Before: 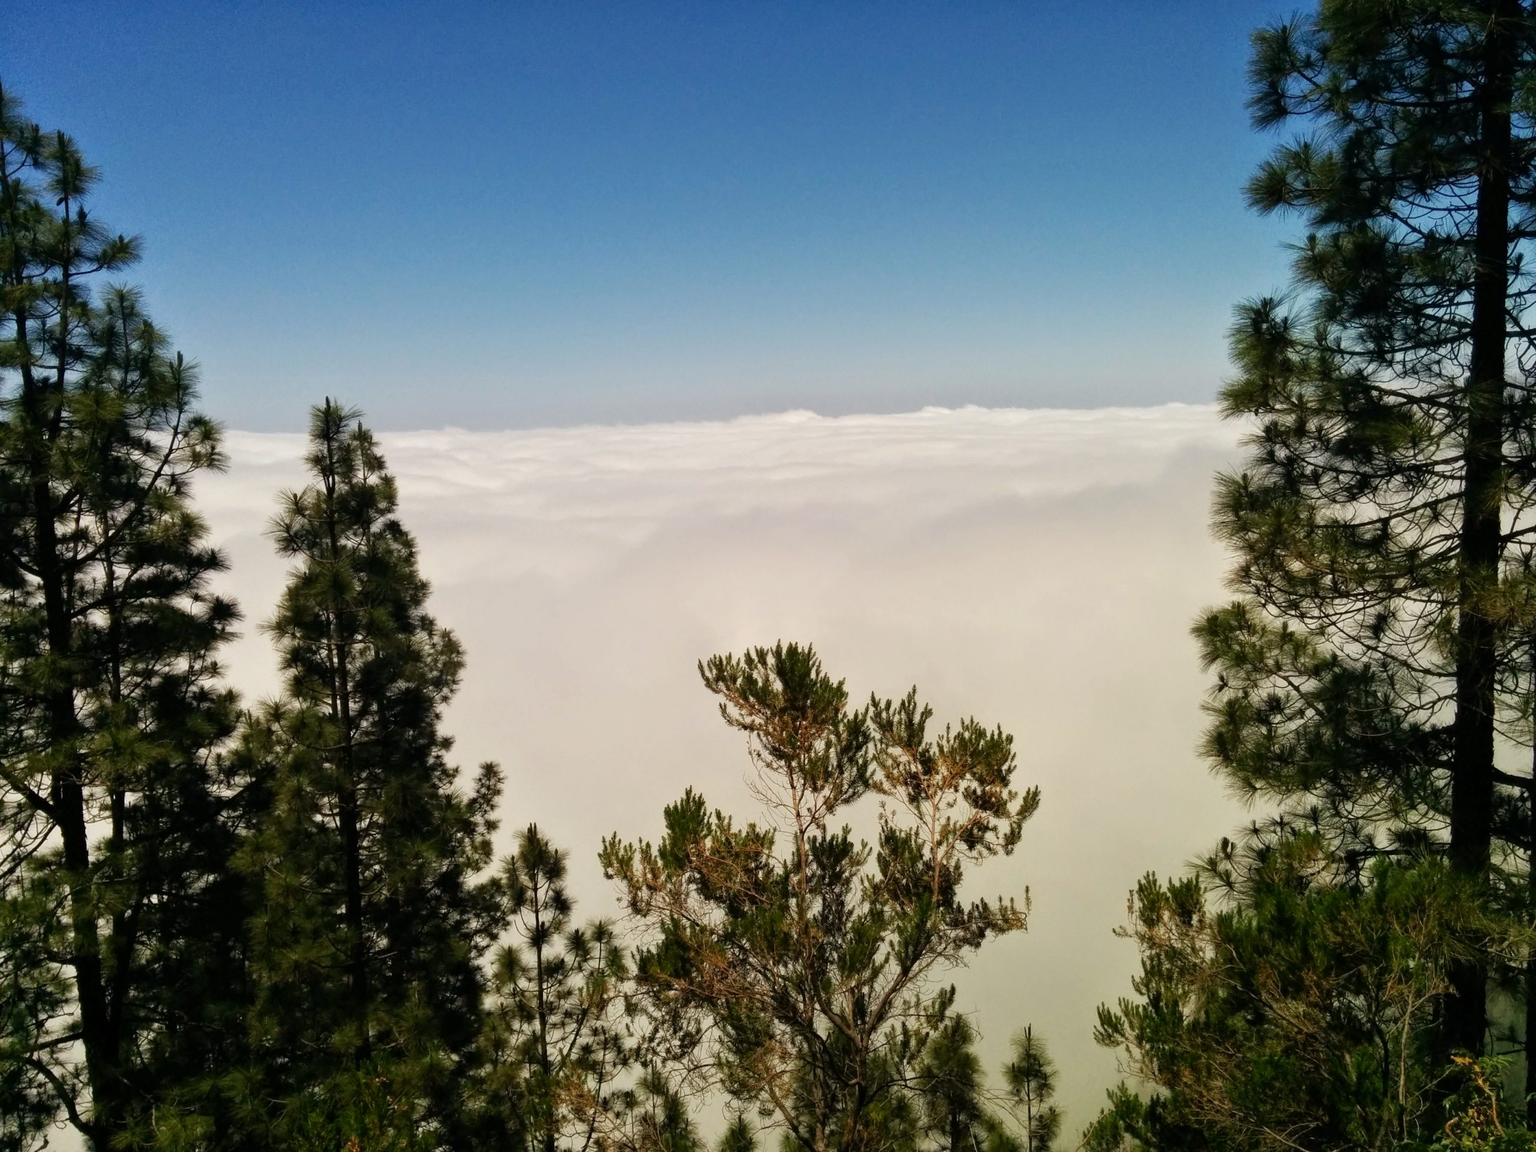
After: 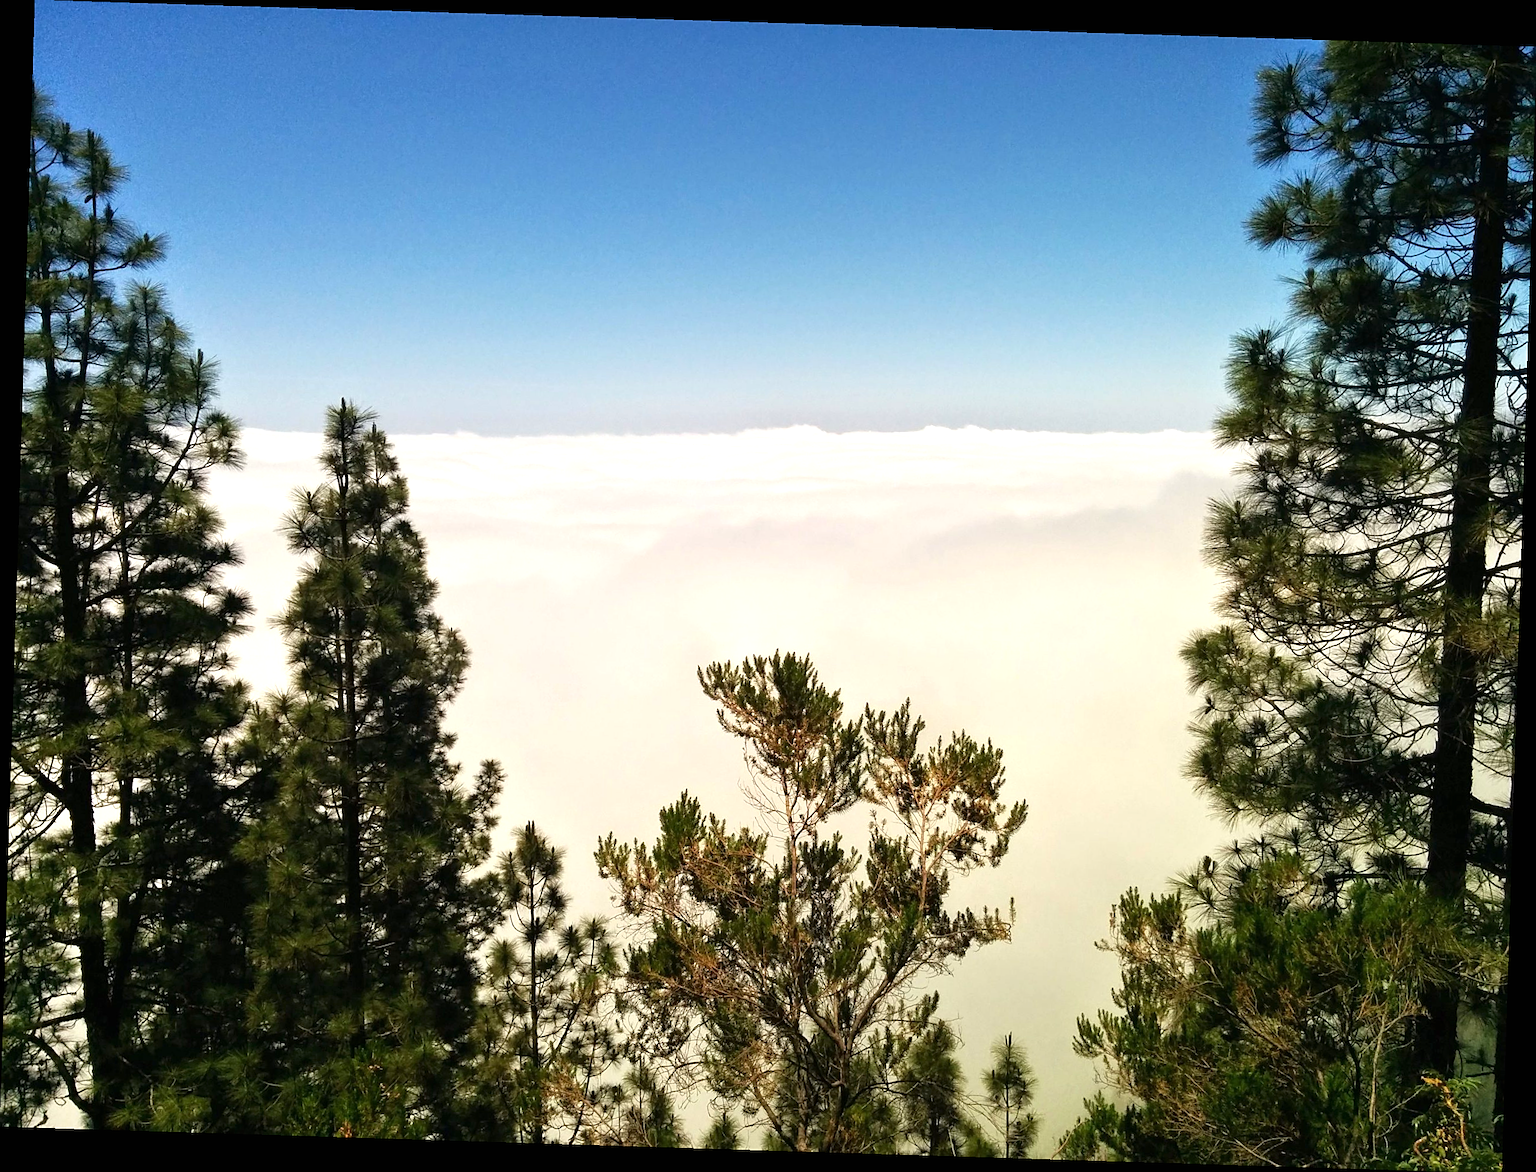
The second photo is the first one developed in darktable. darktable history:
crop and rotate: angle -1.79°
sharpen: on, module defaults
exposure: black level correction 0, exposure 0.692 EV, compensate highlight preservation false
